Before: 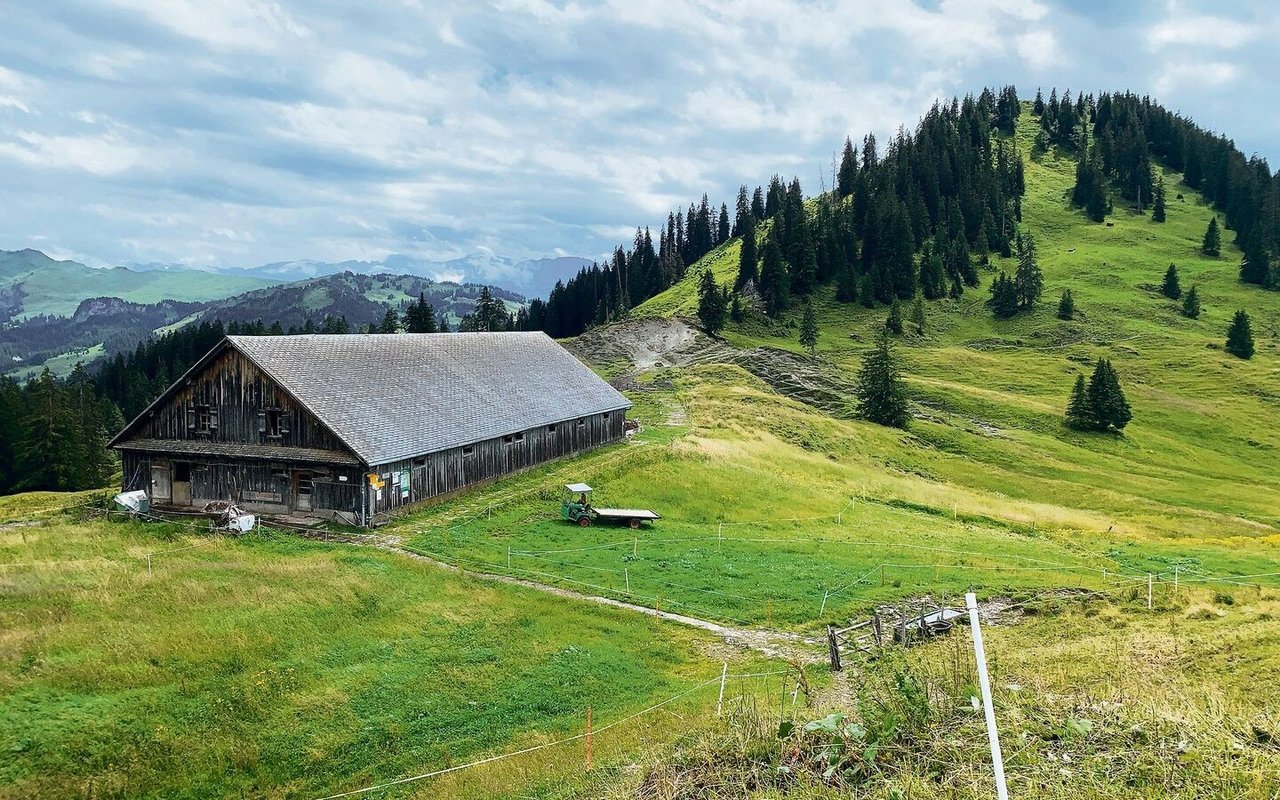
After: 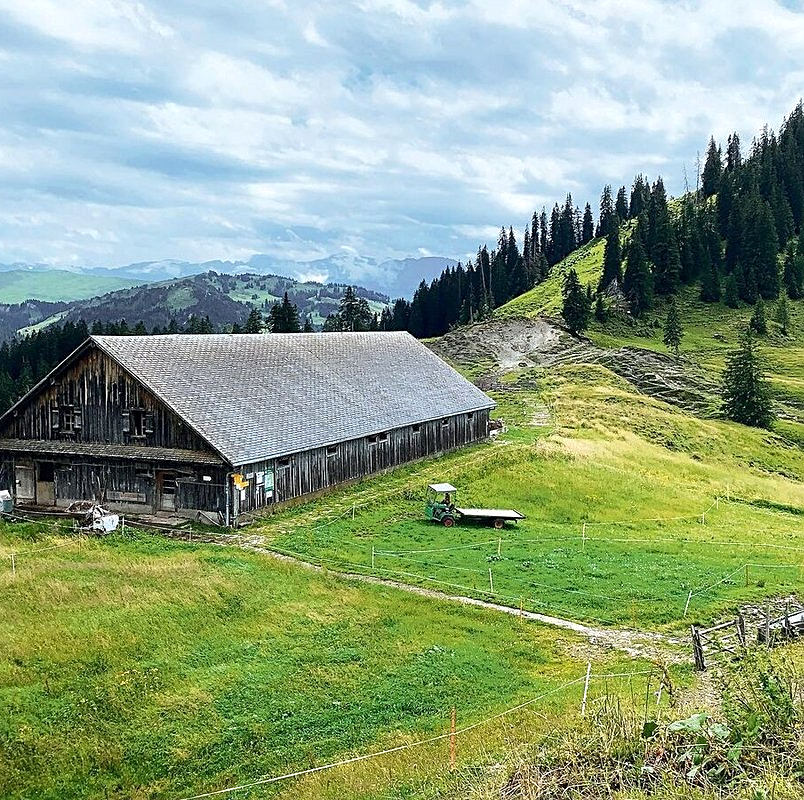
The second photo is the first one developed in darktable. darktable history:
crop: left 10.644%, right 26.528%
sharpen: on, module defaults
exposure: exposure 0.207 EV, compensate highlight preservation false
